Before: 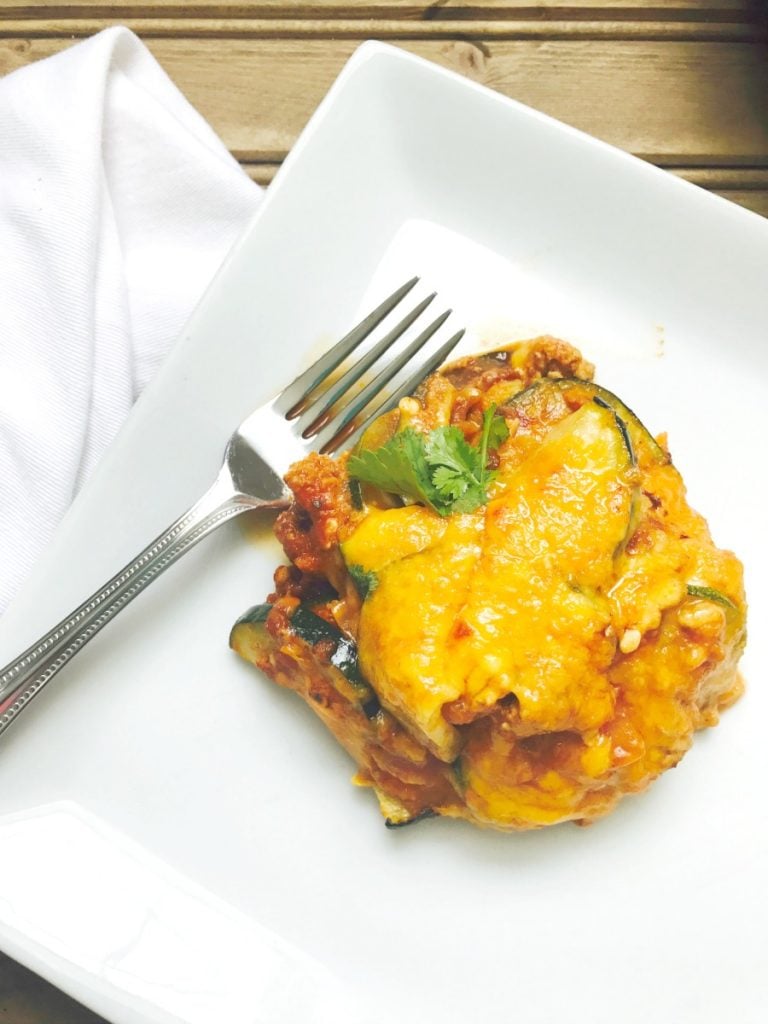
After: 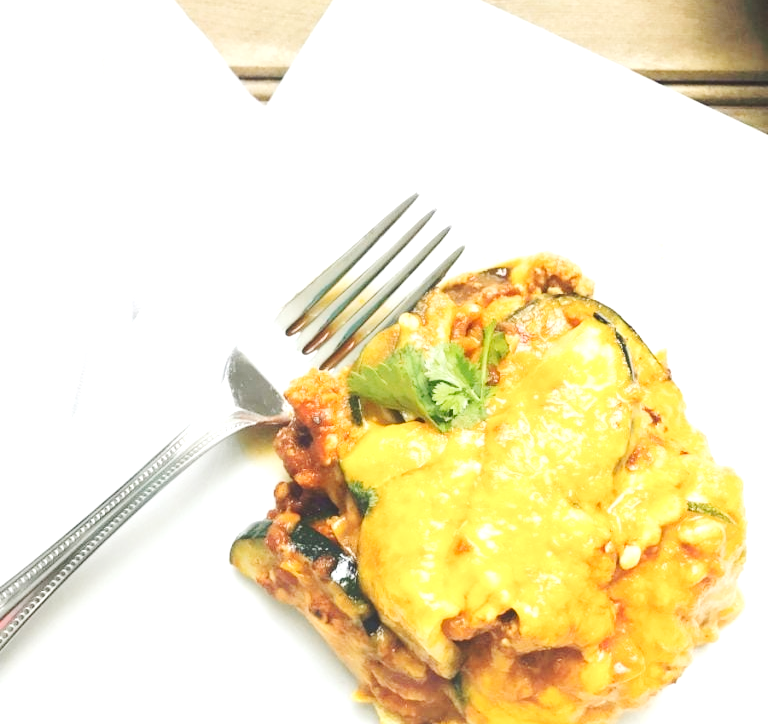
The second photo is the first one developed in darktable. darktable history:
base curve: curves: ch0 [(0, 0) (0.283, 0.295) (1, 1)], preserve colors none
tone equalizer: -8 EV -0.75 EV, -7 EV -0.7 EV, -6 EV -0.6 EV, -5 EV -0.4 EV, -3 EV 0.4 EV, -2 EV 0.6 EV, -1 EV 0.7 EV, +0 EV 0.75 EV, edges refinement/feathering 500, mask exposure compensation -1.57 EV, preserve details no
tone curve: curves: ch0 [(0, 0) (0.003, 0.003) (0.011, 0.014) (0.025, 0.031) (0.044, 0.055) (0.069, 0.086) (0.1, 0.124) (0.136, 0.168) (0.177, 0.22) (0.224, 0.278) (0.277, 0.344) (0.335, 0.426) (0.399, 0.515) (0.468, 0.597) (0.543, 0.672) (0.623, 0.746) (0.709, 0.815) (0.801, 0.881) (0.898, 0.939) (1, 1)], preserve colors none
crop and rotate: top 8.293%, bottom 20.996%
